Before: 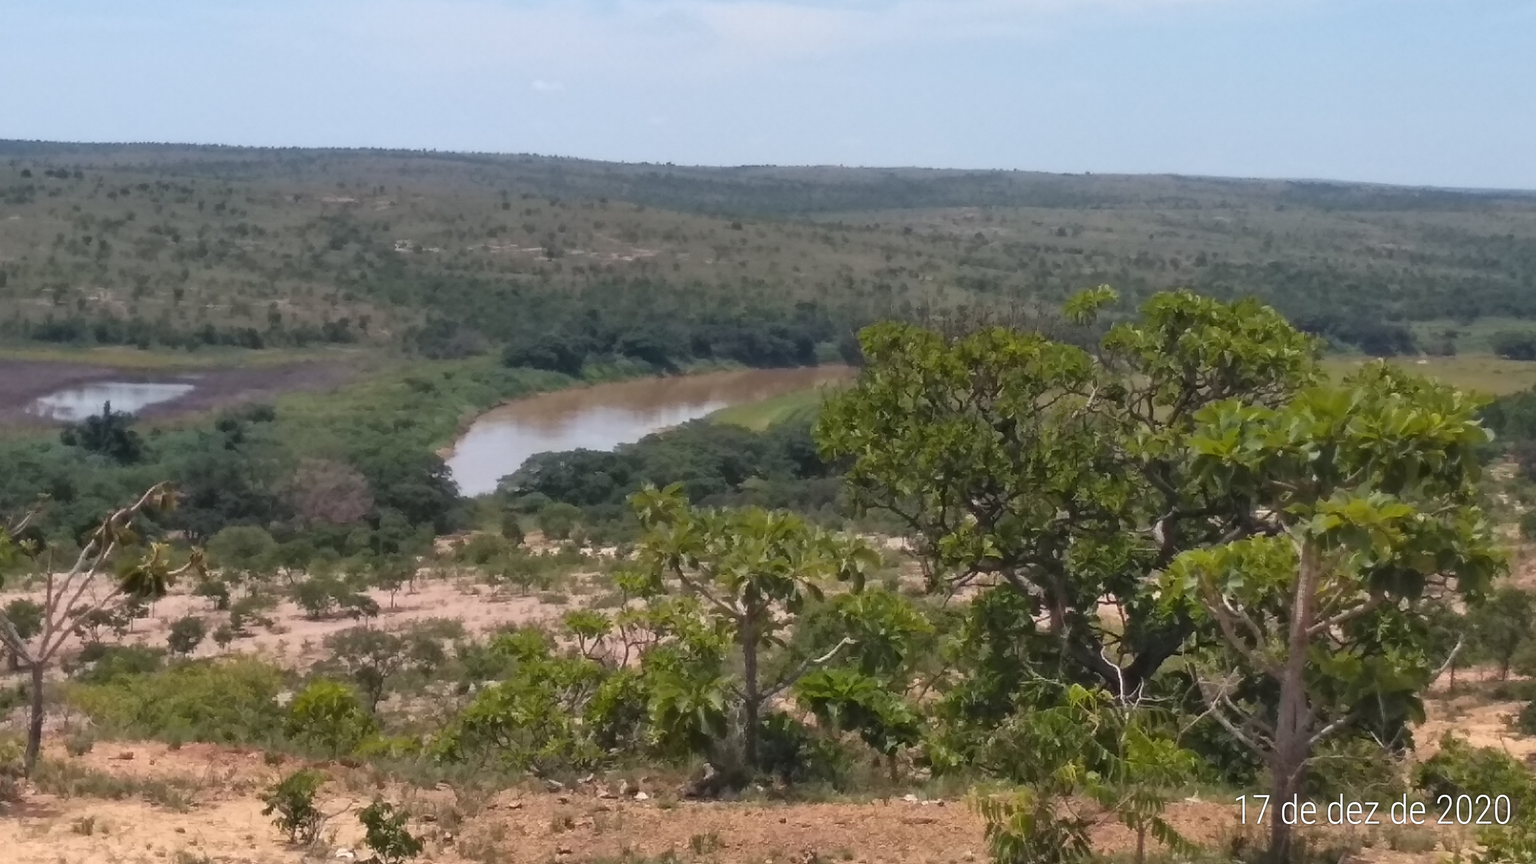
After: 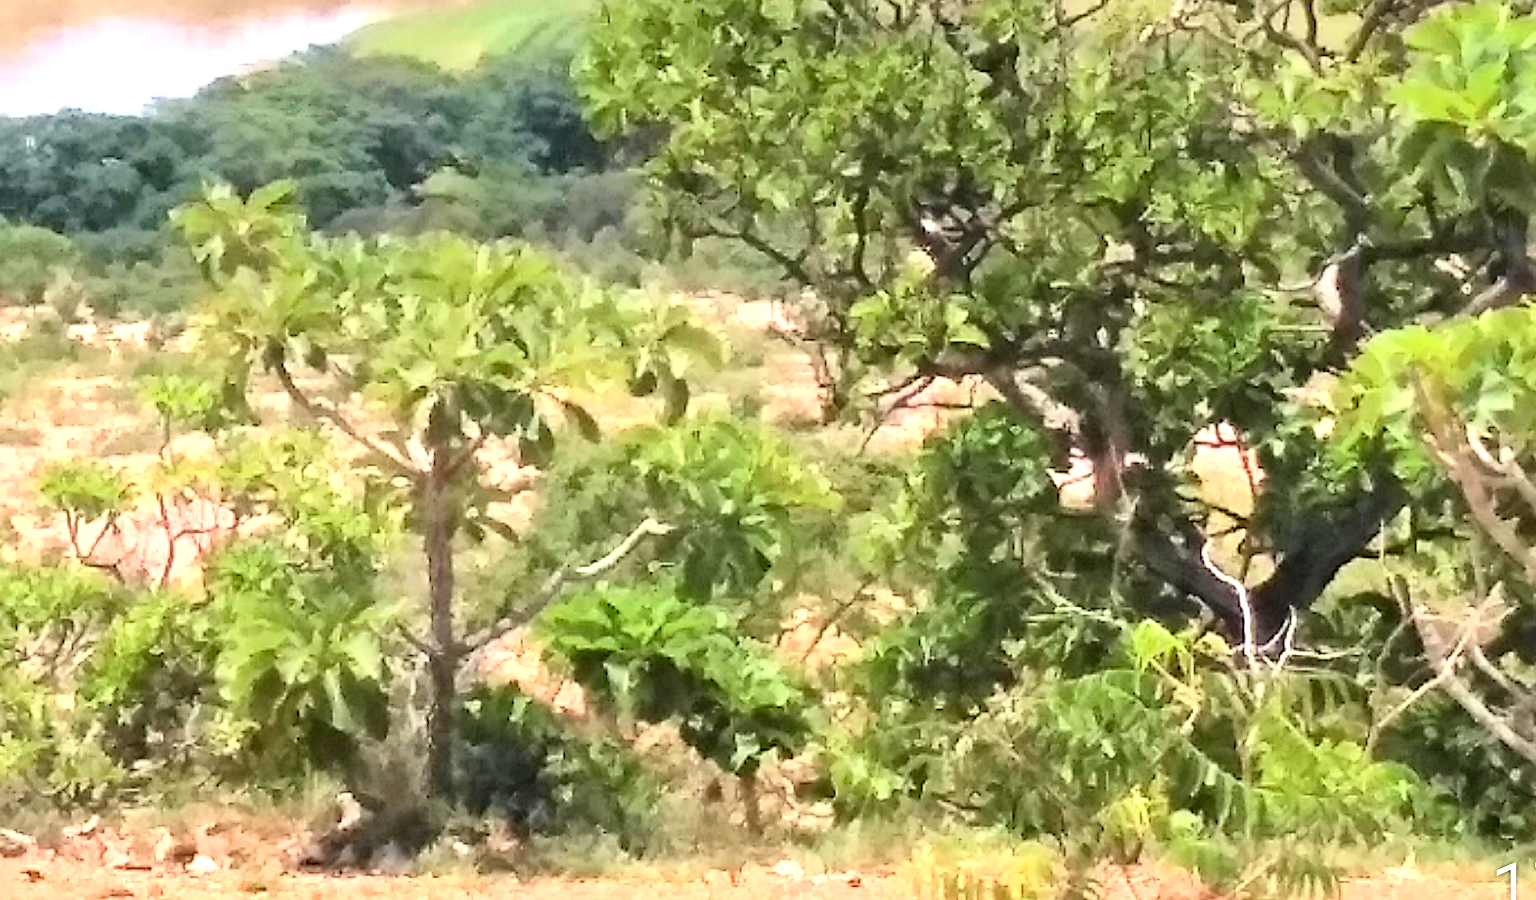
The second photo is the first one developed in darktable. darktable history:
crop: left 35.712%, top 46.165%, right 18.177%, bottom 5.919%
haze removal: compatibility mode true, adaptive false
exposure: black level correction 0, exposure 1 EV, compensate exposure bias true, compensate highlight preservation false
tone equalizer: -8 EV -0.746 EV, -7 EV -0.701 EV, -6 EV -0.634 EV, -5 EV -0.364 EV, -3 EV 0.372 EV, -2 EV 0.6 EV, -1 EV 0.699 EV, +0 EV 0.763 EV
tone curve: curves: ch0 [(0, 0) (0.051, 0.03) (0.096, 0.071) (0.241, 0.247) (0.455, 0.525) (0.594, 0.697) (0.741, 0.845) (0.871, 0.933) (1, 0.984)]; ch1 [(0, 0) (0.1, 0.038) (0.318, 0.243) (0.399, 0.351) (0.478, 0.469) (0.499, 0.499) (0.534, 0.549) (0.565, 0.594) (0.601, 0.634) (0.666, 0.7) (1, 1)]; ch2 [(0, 0) (0.453, 0.45) (0.479, 0.483) (0.504, 0.499) (0.52, 0.519) (0.541, 0.559) (0.592, 0.612) (0.824, 0.815) (1, 1)], color space Lab, independent channels, preserve colors none
